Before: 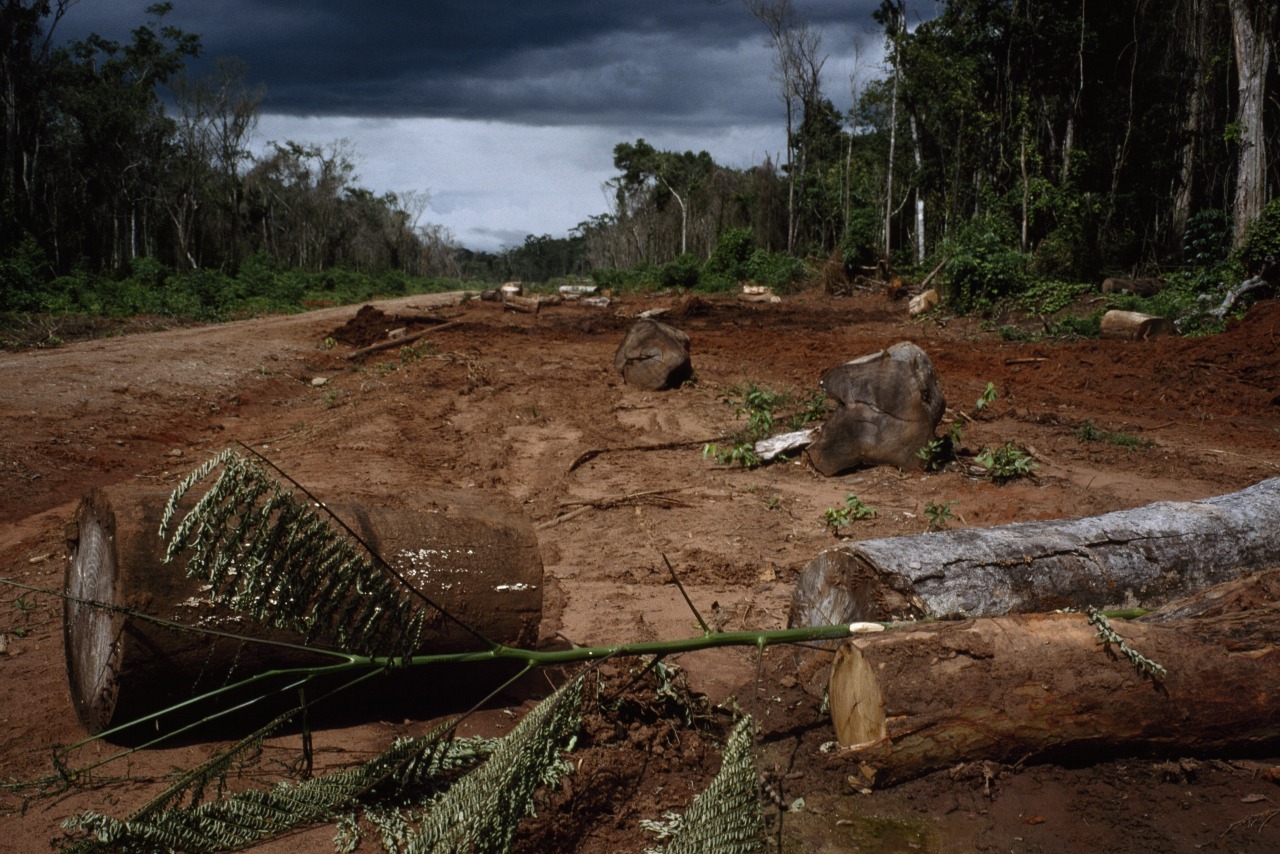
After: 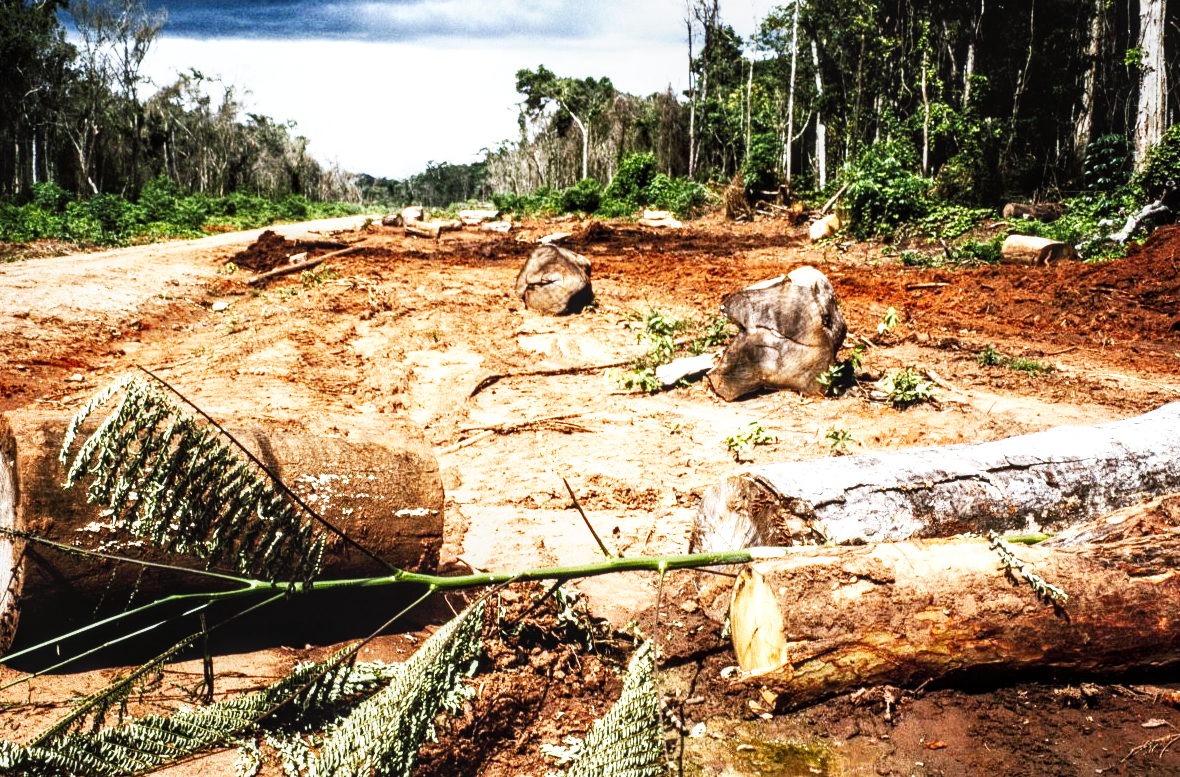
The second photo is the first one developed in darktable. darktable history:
exposure: exposure 1.5 EV, compensate highlight preservation false
crop and rotate: left 7.783%, top 8.929%
color correction: highlights a* -0.329, highlights b* -0.097
tone equalizer: -8 EV -0.78 EV, -7 EV -0.684 EV, -6 EV -0.564 EV, -5 EV -0.387 EV, -3 EV 0.399 EV, -2 EV 0.6 EV, -1 EV 0.689 EV, +0 EV 0.741 EV, edges refinement/feathering 500, mask exposure compensation -1.57 EV, preserve details no
base curve: curves: ch0 [(0, 0) (0.007, 0.004) (0.027, 0.03) (0.046, 0.07) (0.207, 0.54) (0.442, 0.872) (0.673, 0.972) (1, 1)], preserve colors none
local contrast: on, module defaults
